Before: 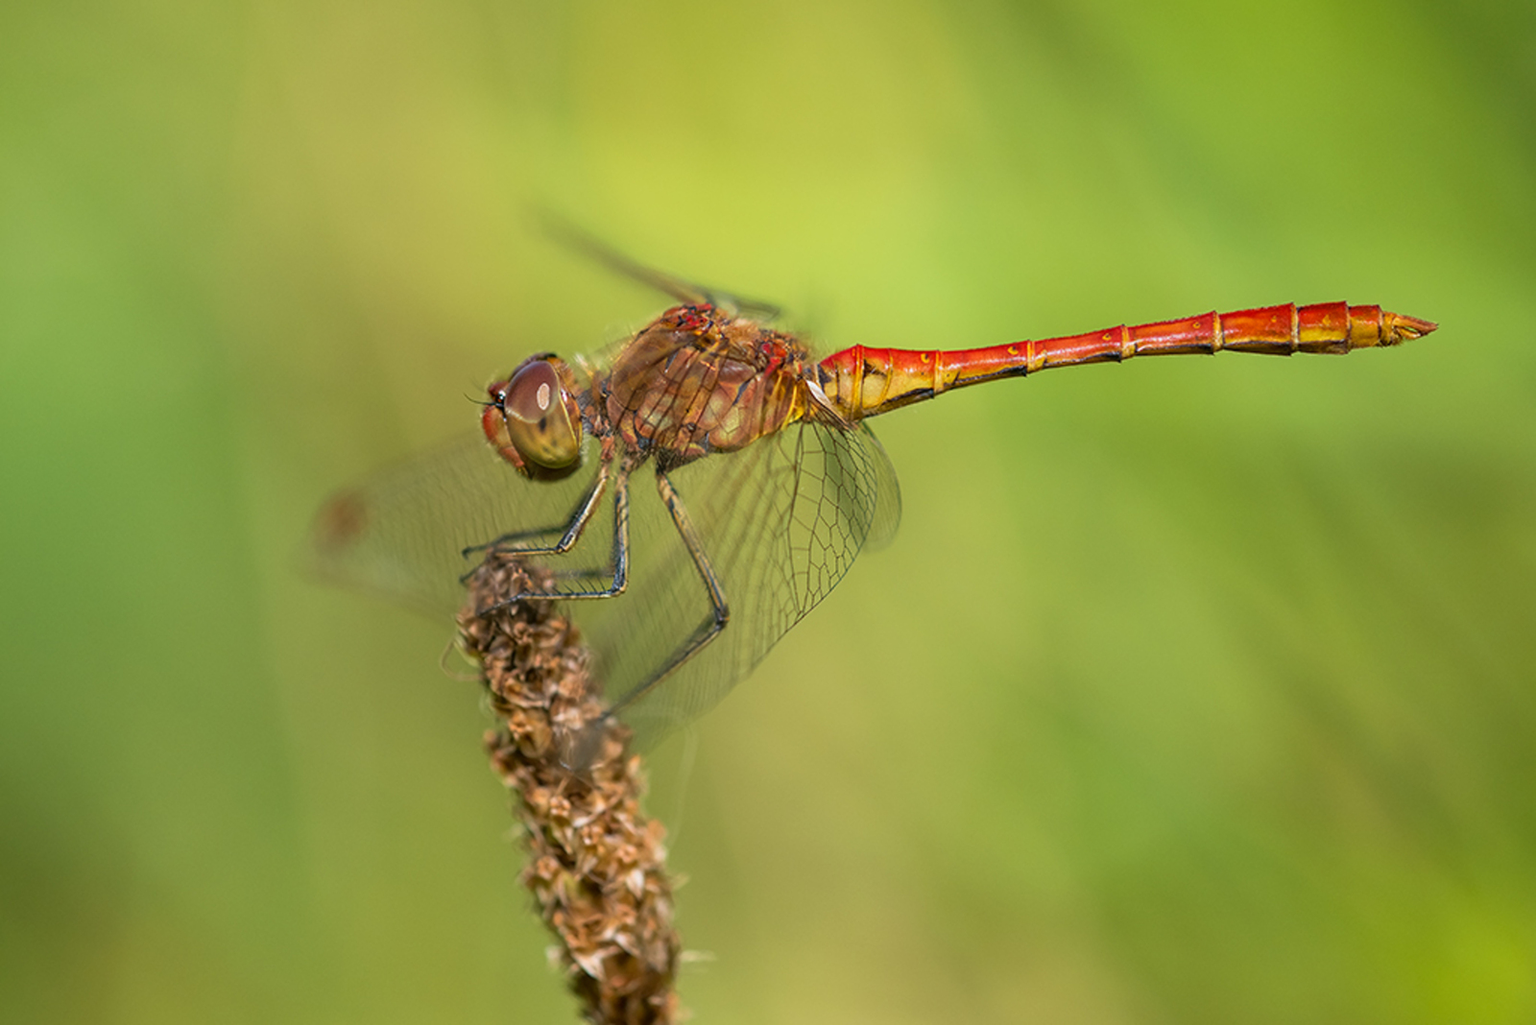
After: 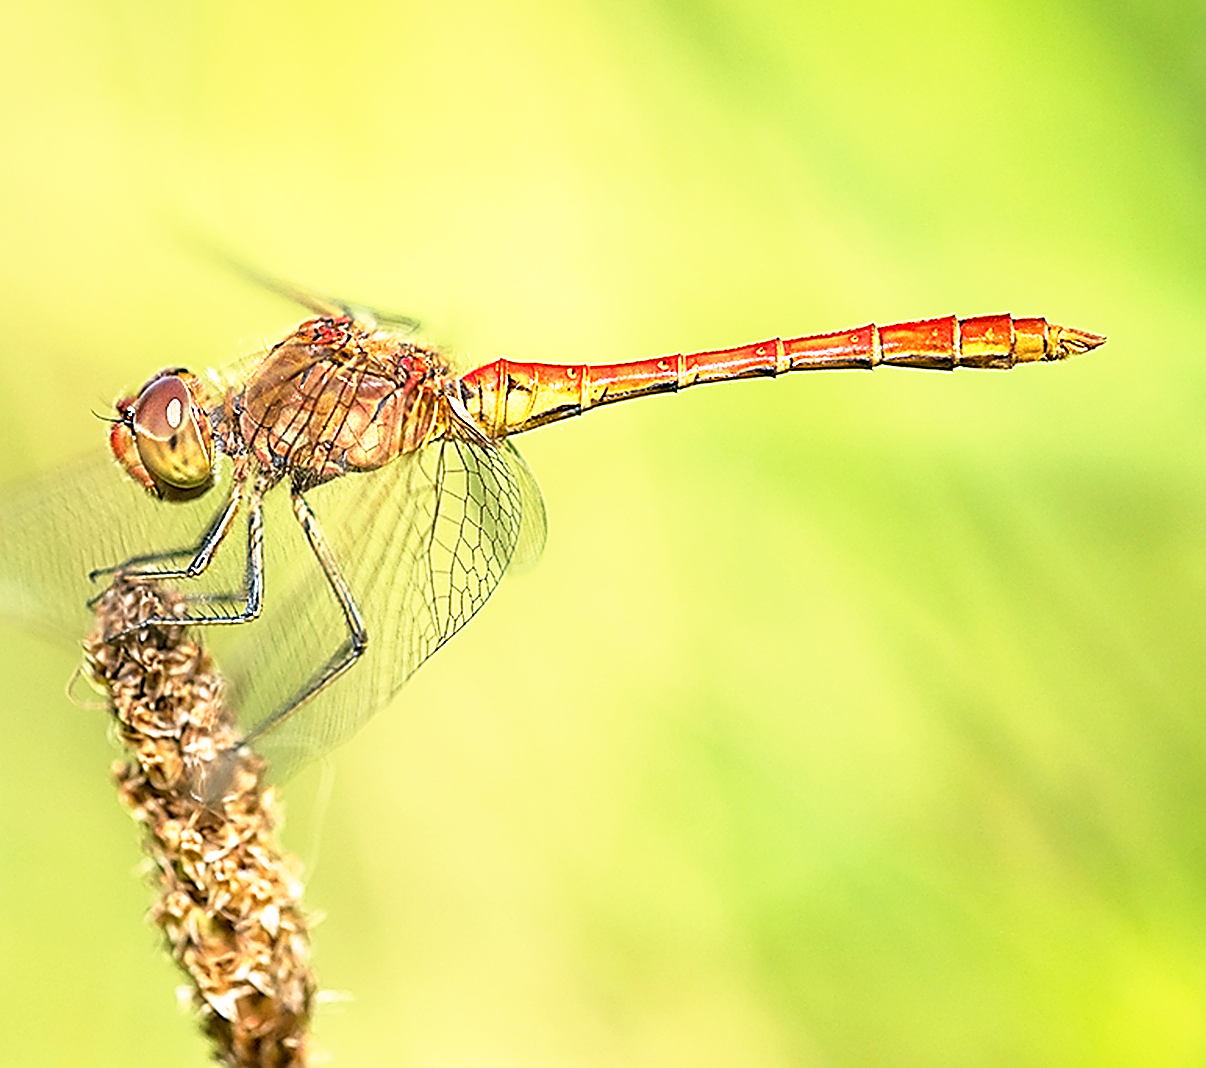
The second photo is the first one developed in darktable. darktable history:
exposure: exposure 0.375 EV, compensate highlight preservation false
base curve: curves: ch0 [(0, 0) (0.495, 0.917) (1, 1)], preserve colors none
sharpen: amount 2
crop and rotate: left 24.6%
contrast brightness saturation: saturation -0.05
